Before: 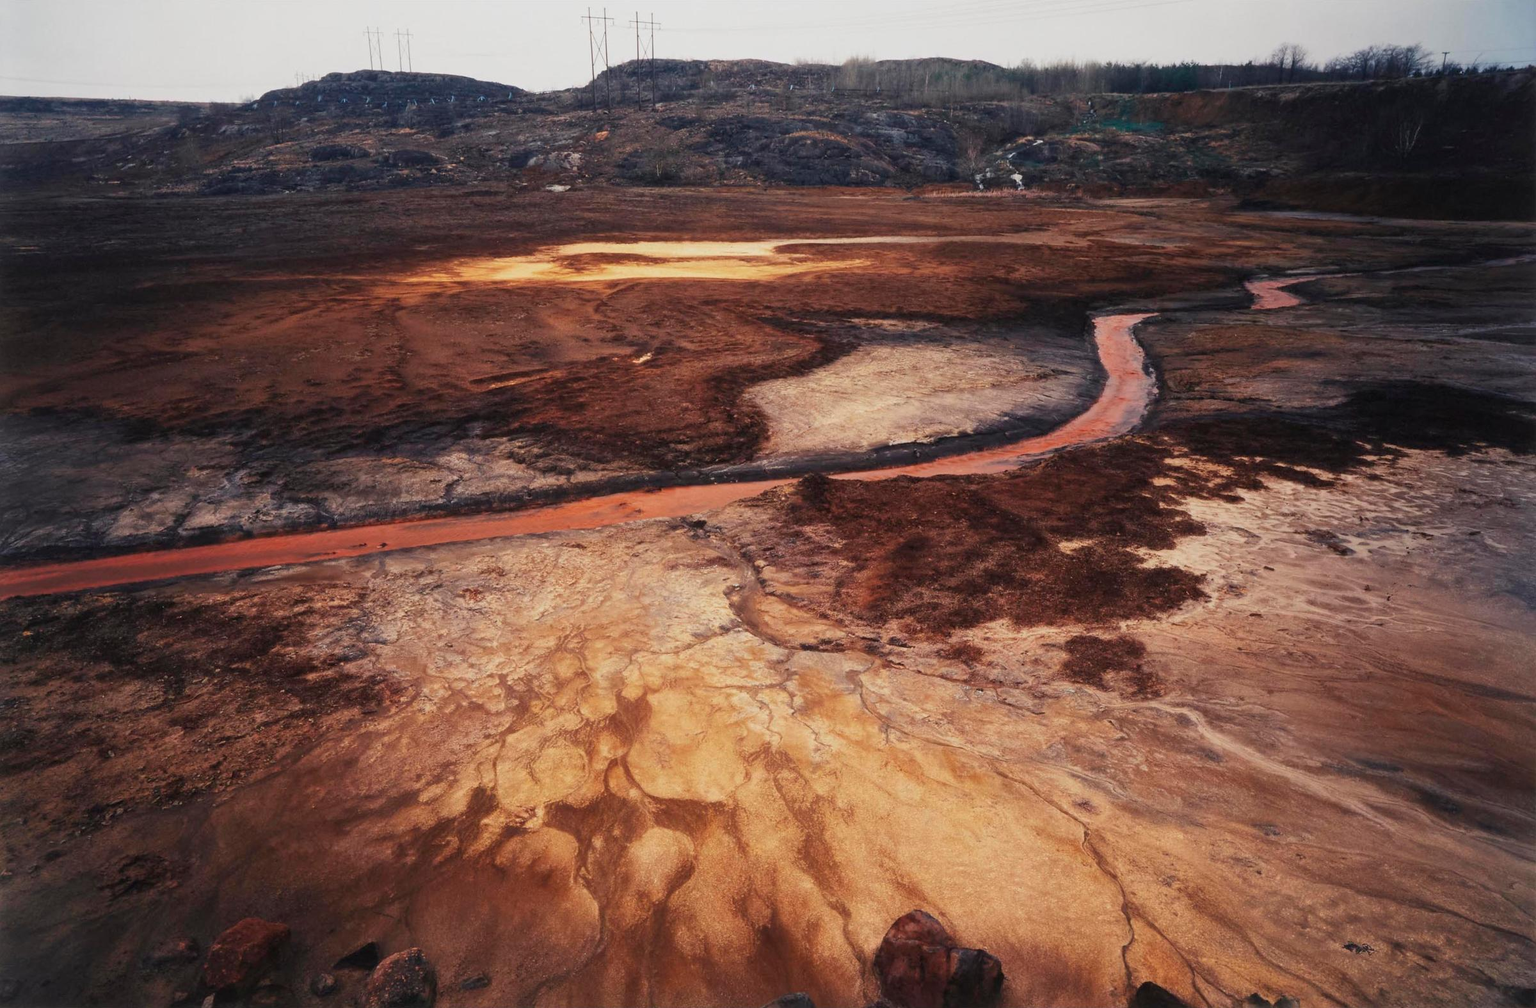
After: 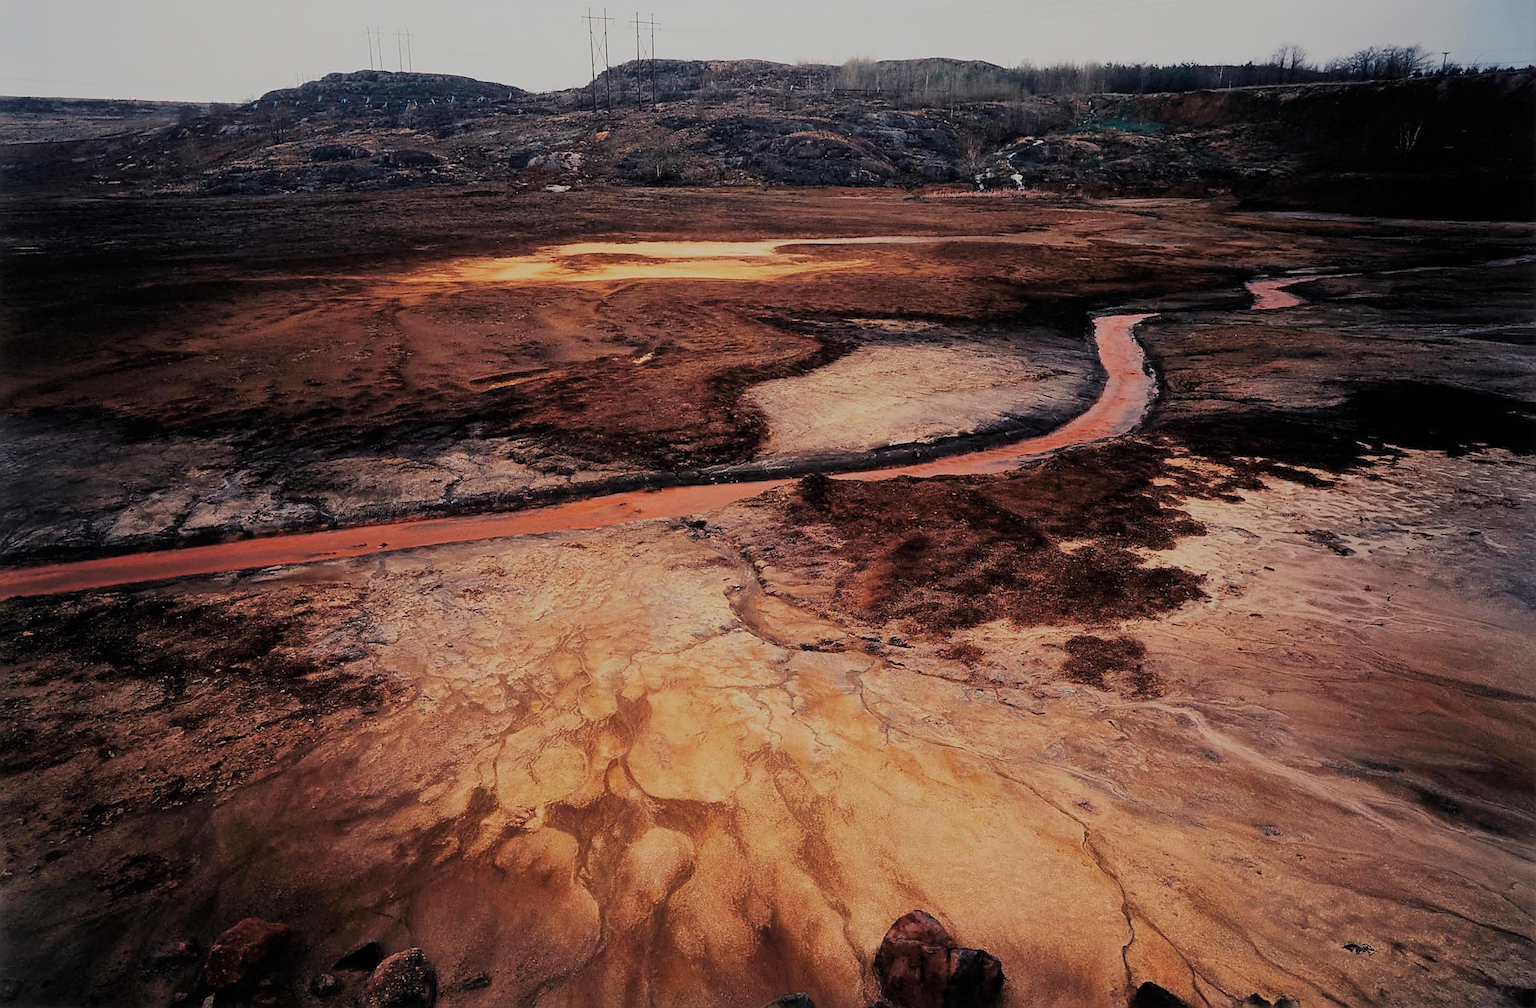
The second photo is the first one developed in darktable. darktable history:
filmic rgb: black relative exposure -6.15 EV, white relative exposure 6.96 EV, hardness 2.23, color science v6 (2022)
sharpen: radius 1.4, amount 1.25, threshold 0.7
